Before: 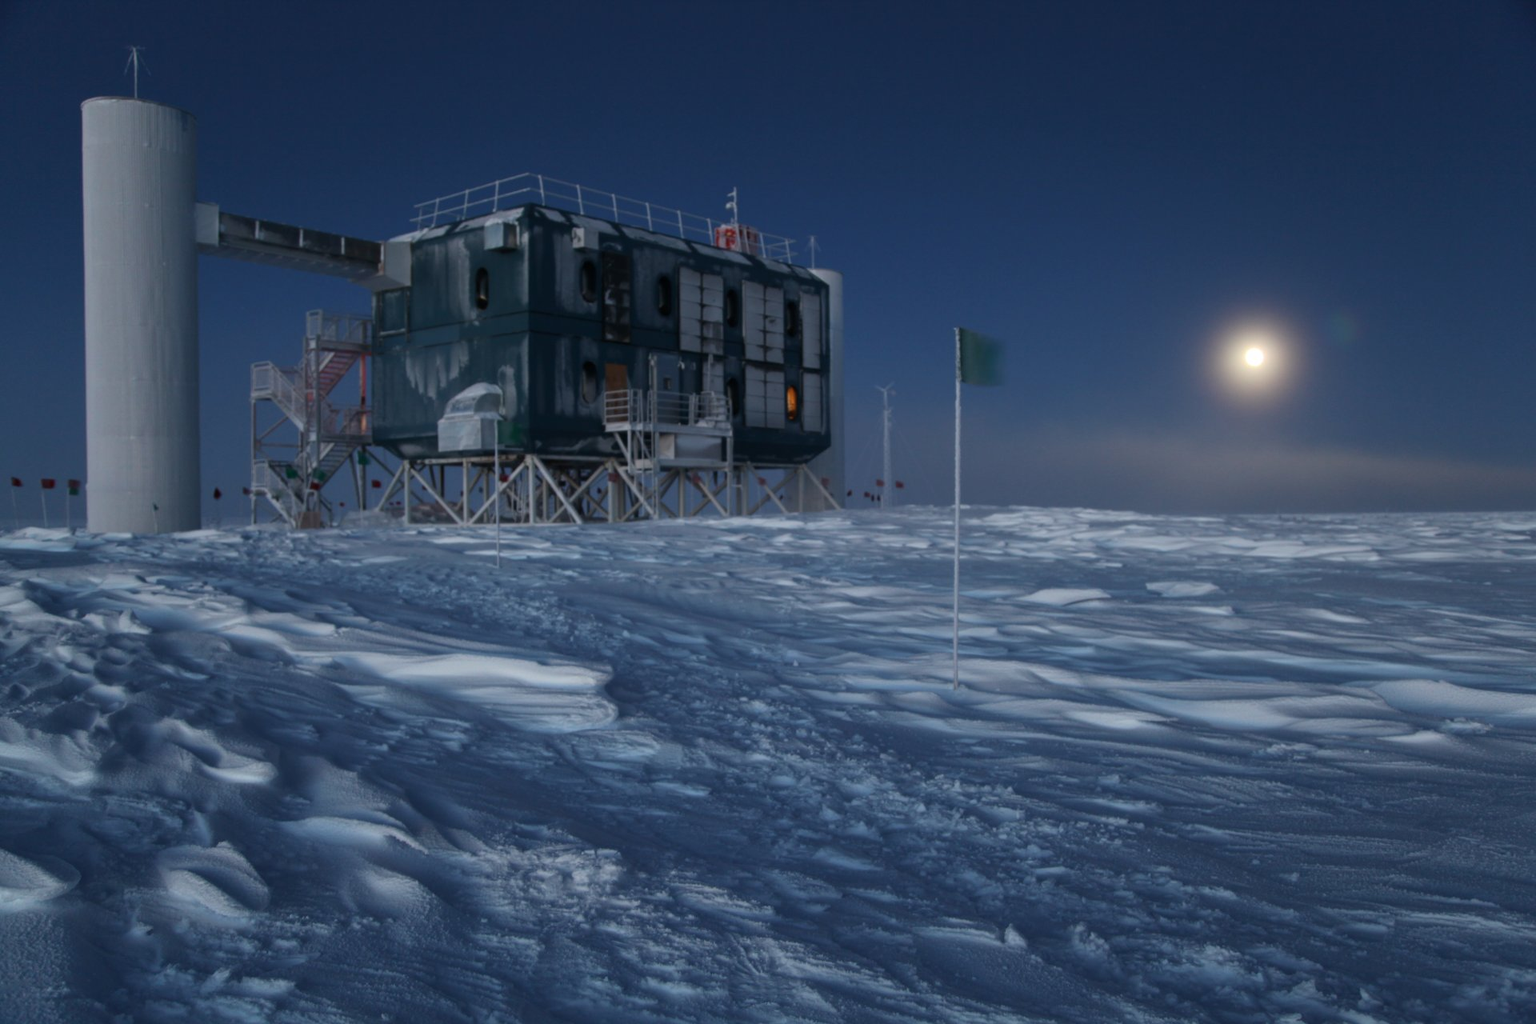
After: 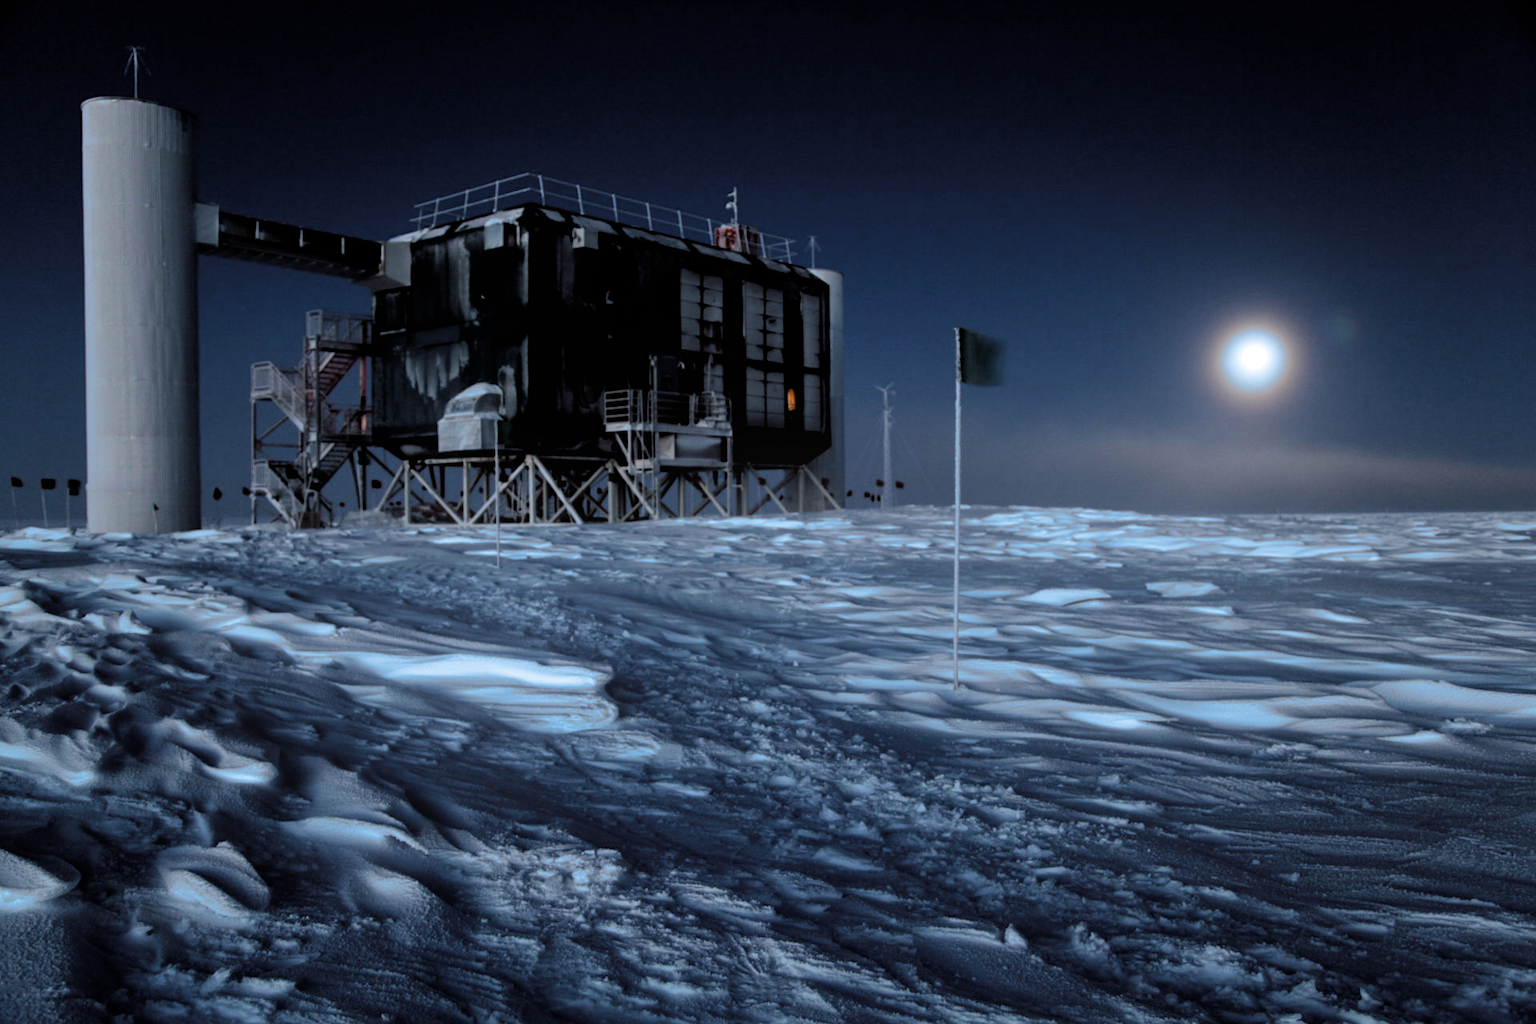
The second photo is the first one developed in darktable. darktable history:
rgb levels: levels [[0.01, 0.419, 0.839], [0, 0.5, 1], [0, 0.5, 1]]
filmic rgb: black relative exposure -3.57 EV, white relative exposure 2.29 EV, hardness 3.41
tone equalizer: on, module defaults
split-toning: shadows › hue 351.18°, shadows › saturation 0.86, highlights › hue 218.82°, highlights › saturation 0.73, balance -19.167
bloom: on, module defaults
